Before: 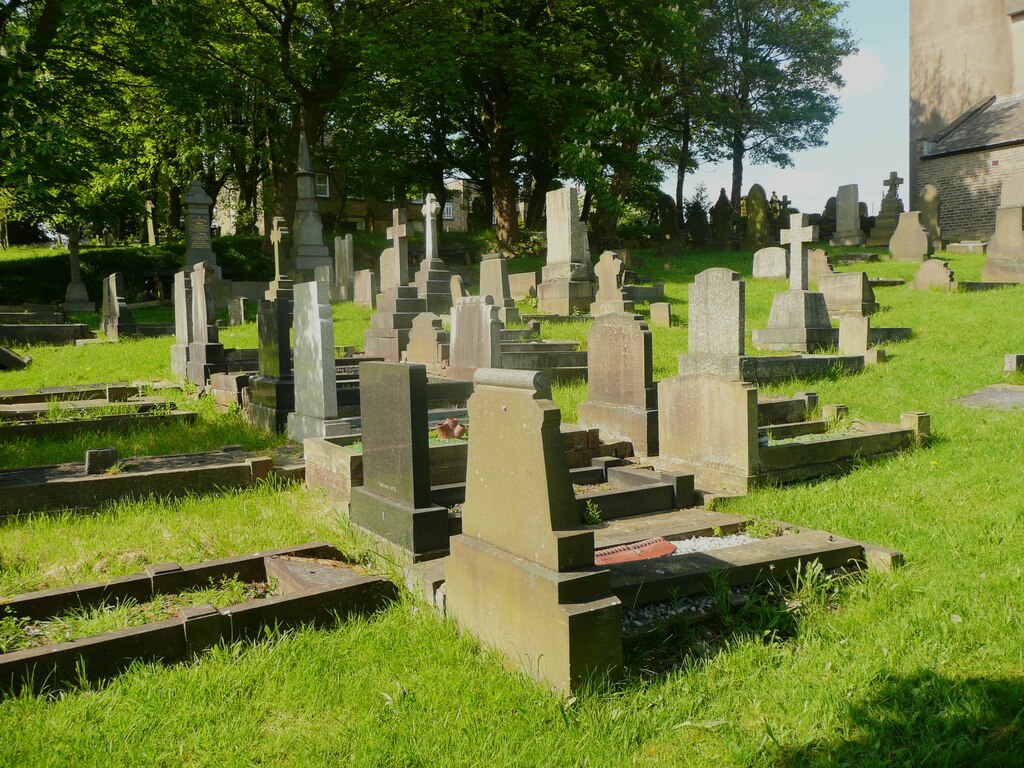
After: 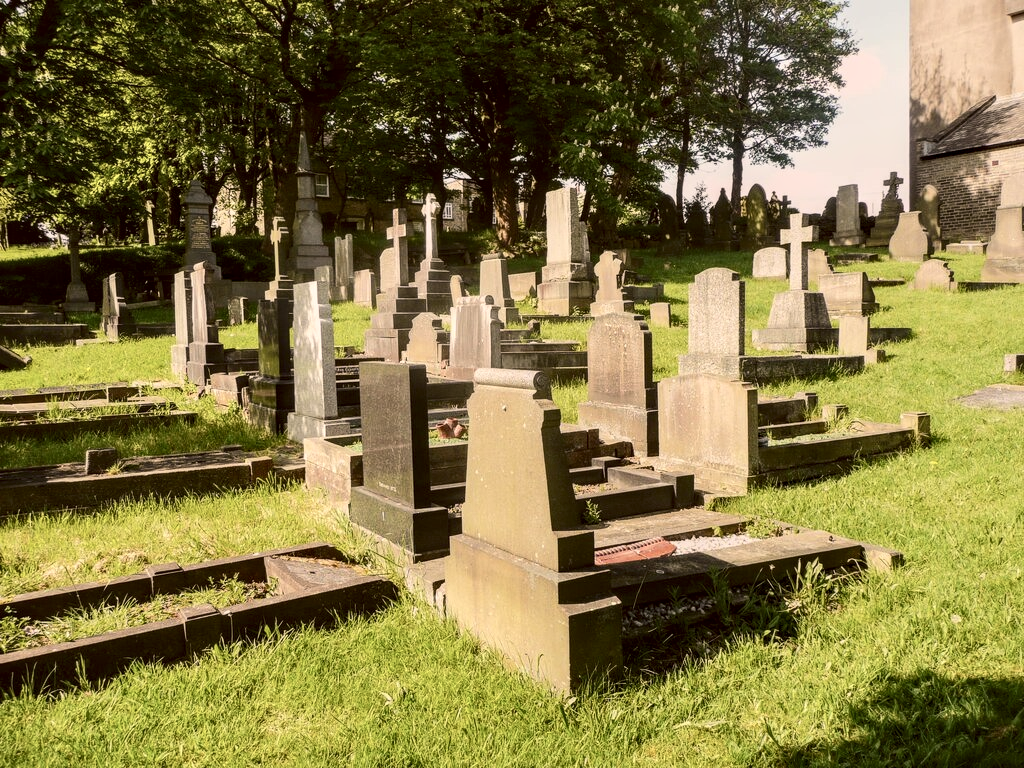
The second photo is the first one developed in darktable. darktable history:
contrast brightness saturation: contrast 0.24, brightness 0.09
local contrast: highlights 59%, detail 145%
color correction: highlights a* 10.21, highlights b* 9.79, shadows a* 8.61, shadows b* 7.88, saturation 0.8
